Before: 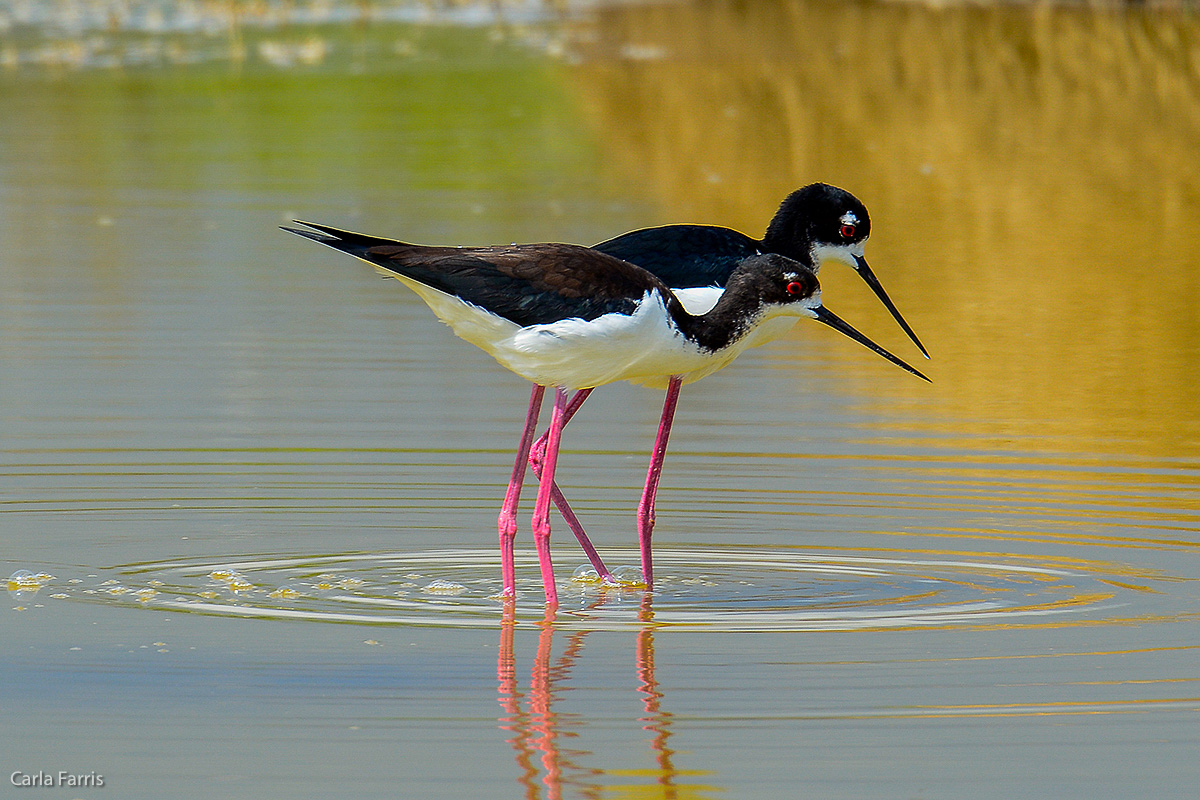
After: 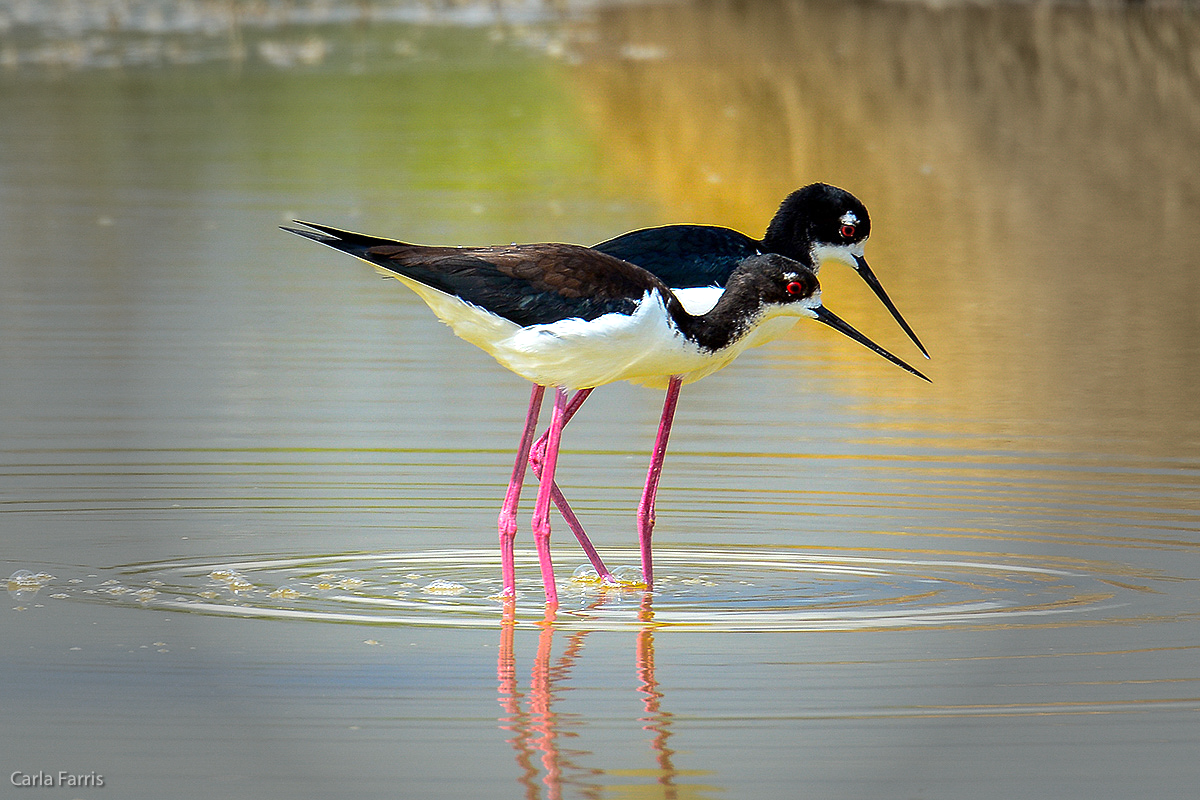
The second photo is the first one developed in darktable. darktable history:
exposure: compensate exposure bias true, compensate highlight preservation false
vignetting: fall-off start 40%, fall-off radius 40%
base curve: preserve colors none
